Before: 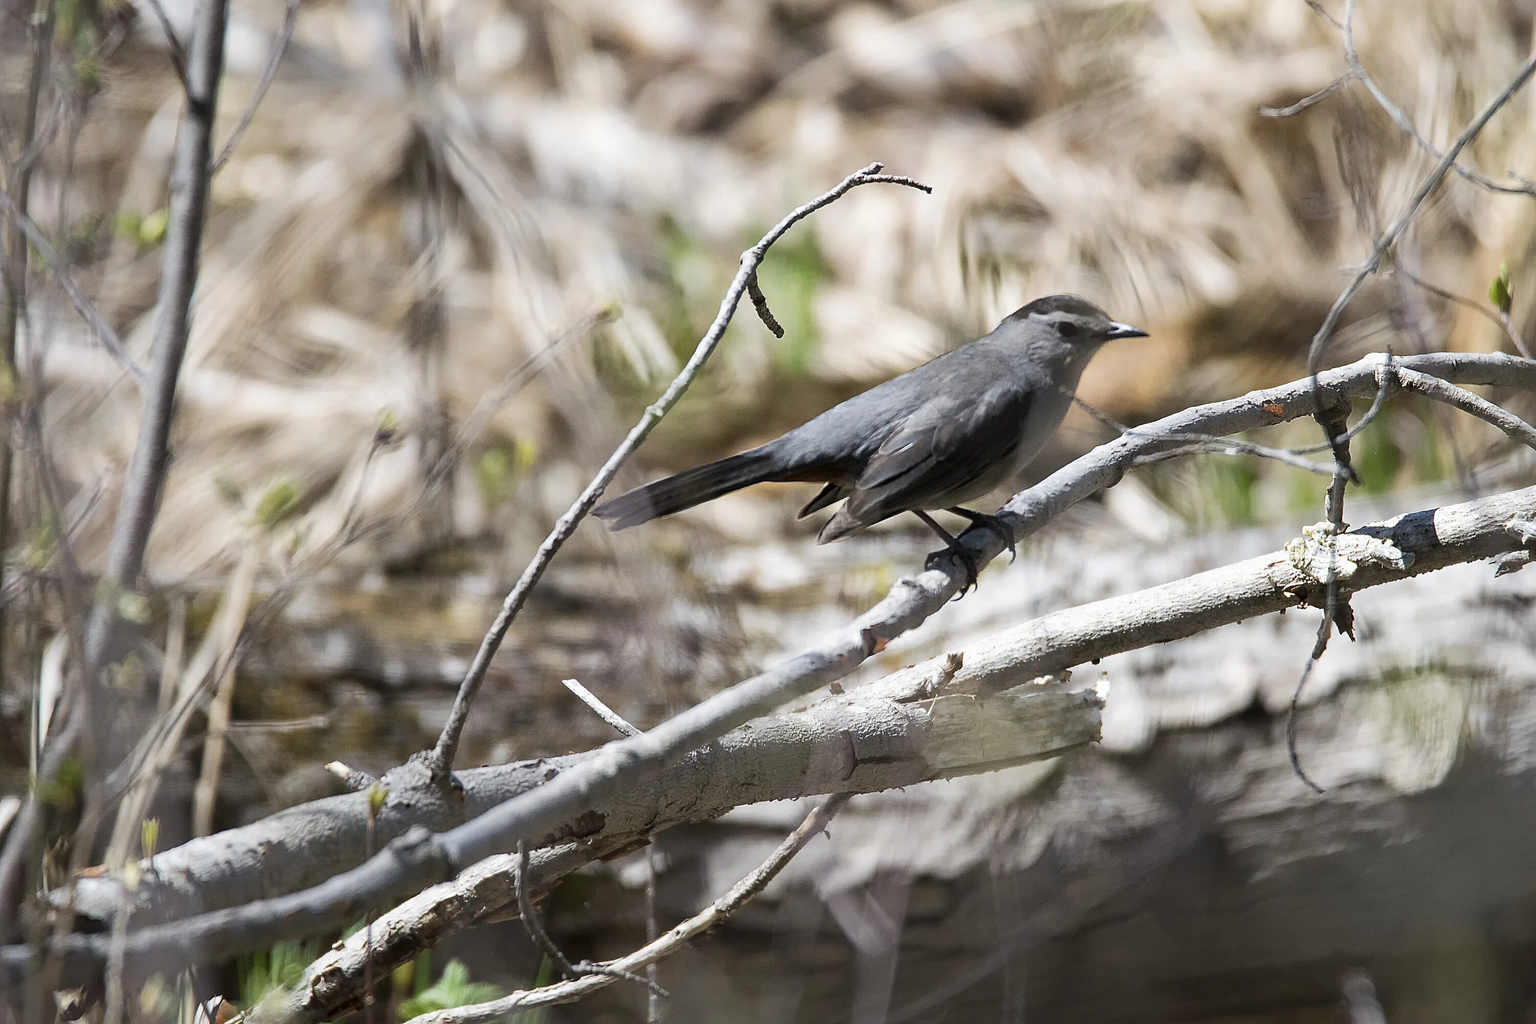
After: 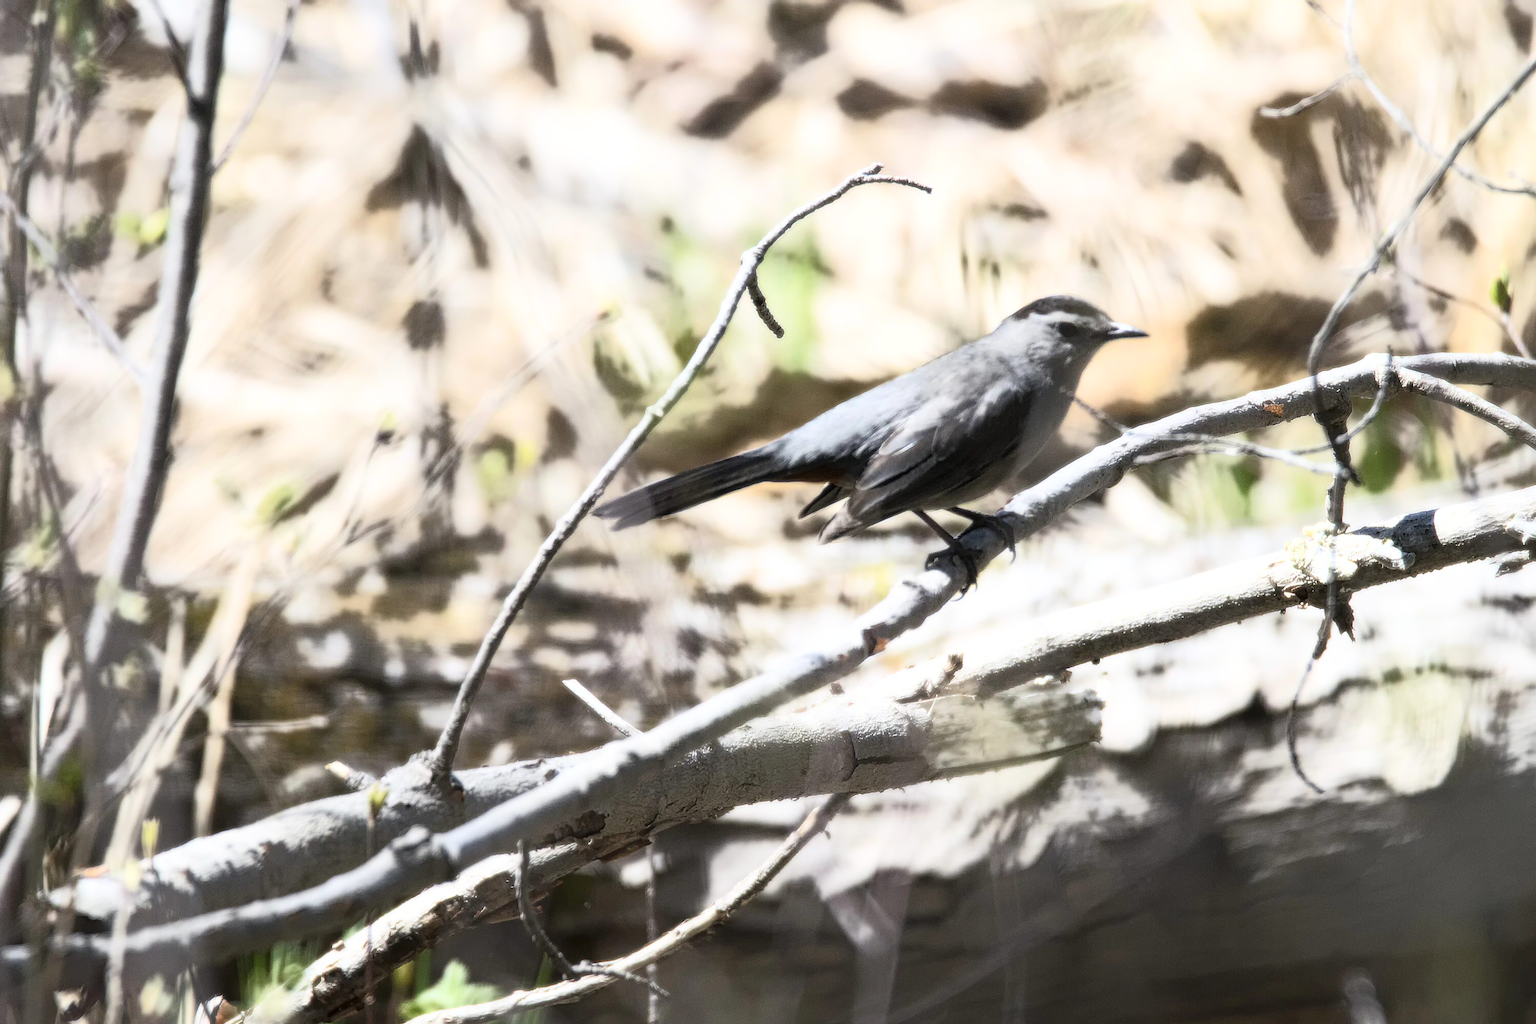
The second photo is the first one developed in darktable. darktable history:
bloom: size 0%, threshold 54.82%, strength 8.31%
contrast equalizer: y [[0.5, 0.5, 0.472, 0.5, 0.5, 0.5], [0.5 ×6], [0.5 ×6], [0 ×6], [0 ×6]]
